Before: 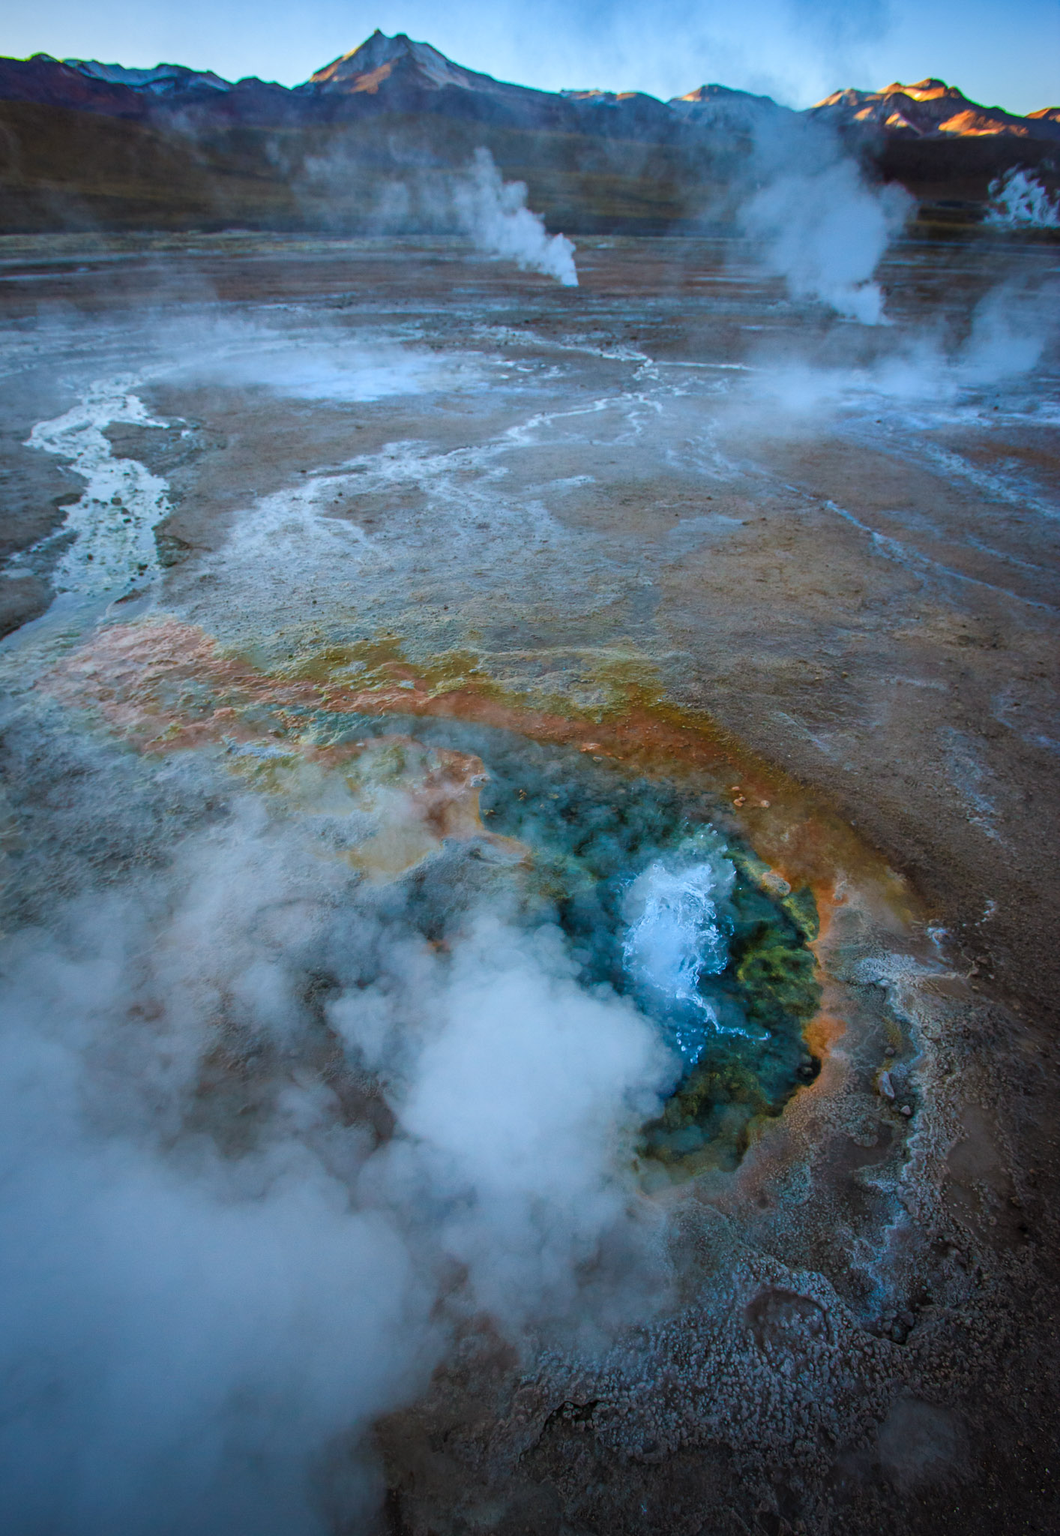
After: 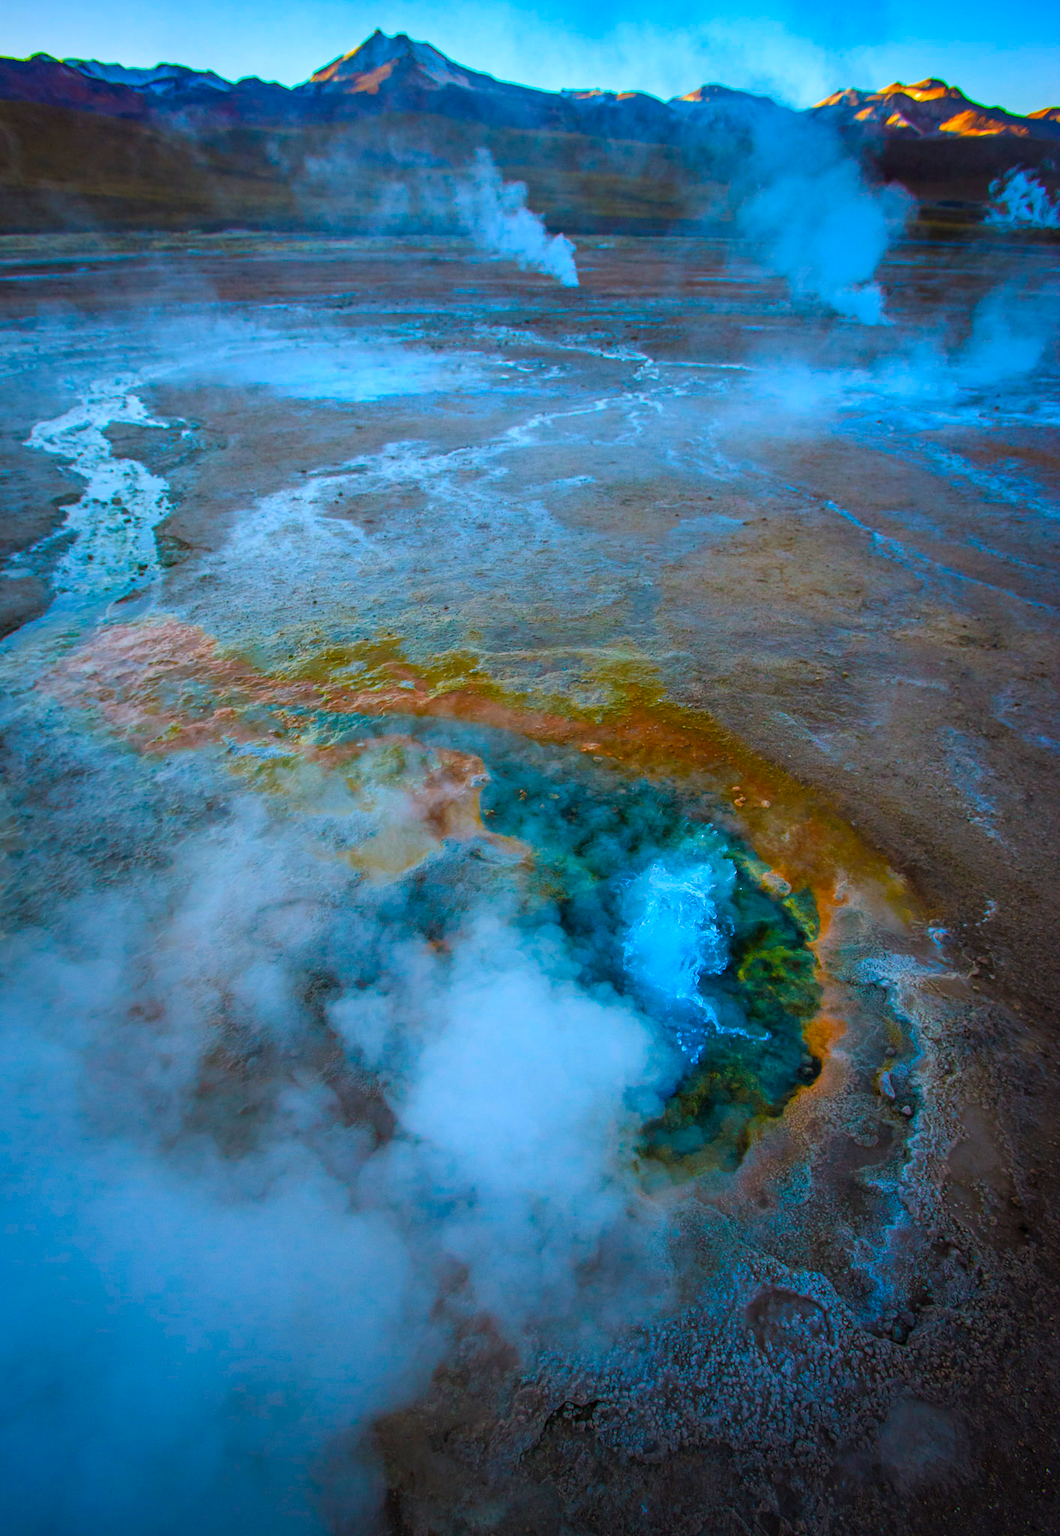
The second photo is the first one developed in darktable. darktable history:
color balance rgb: linear chroma grading › global chroma 15.596%, perceptual saturation grading › global saturation 0.731%, global vibrance 59.436%
